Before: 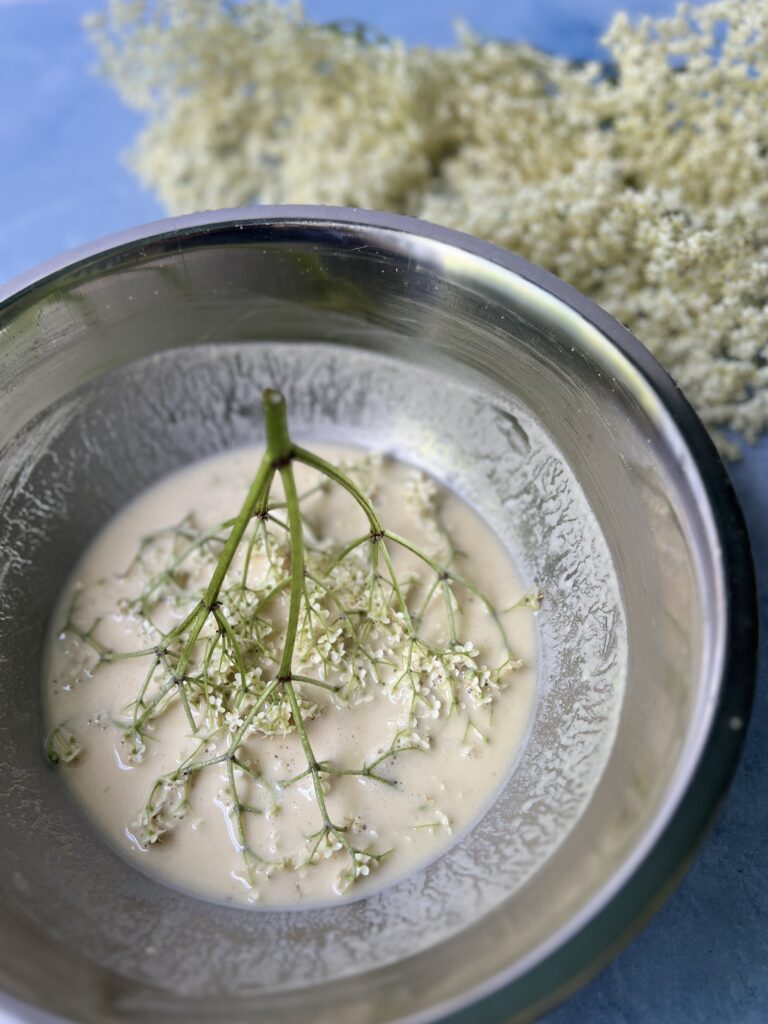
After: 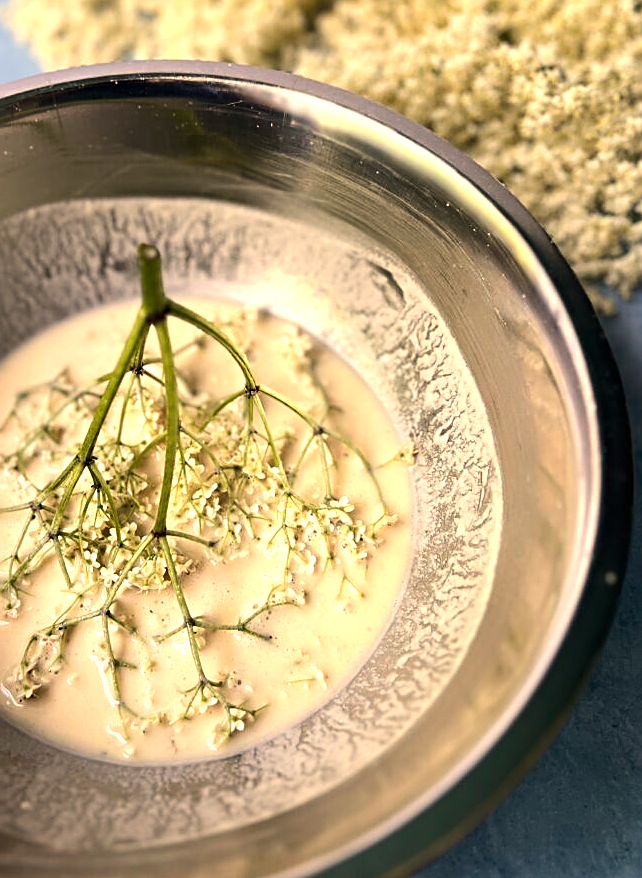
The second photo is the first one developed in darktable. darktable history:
crop: left 16.315%, top 14.246%
sharpen: on, module defaults
white balance: red 1.138, green 0.996, blue 0.812
tone equalizer: -8 EV -0.75 EV, -7 EV -0.7 EV, -6 EV -0.6 EV, -5 EV -0.4 EV, -3 EV 0.4 EV, -2 EV 0.6 EV, -1 EV 0.7 EV, +0 EV 0.75 EV, edges refinement/feathering 500, mask exposure compensation -1.57 EV, preserve details no
